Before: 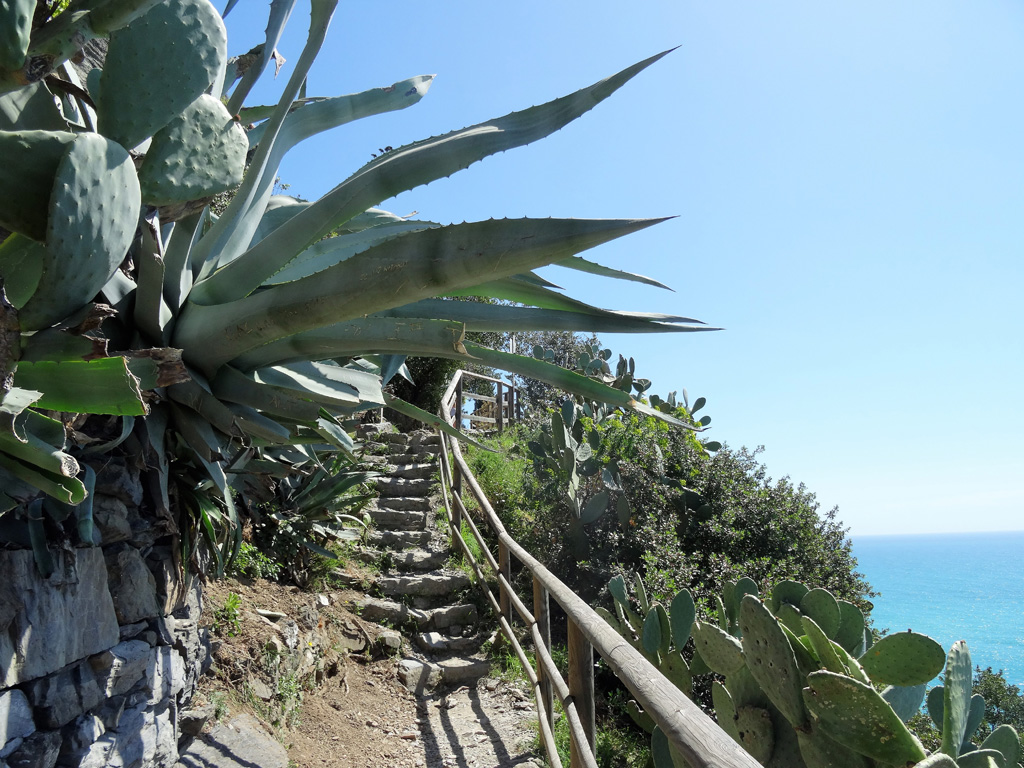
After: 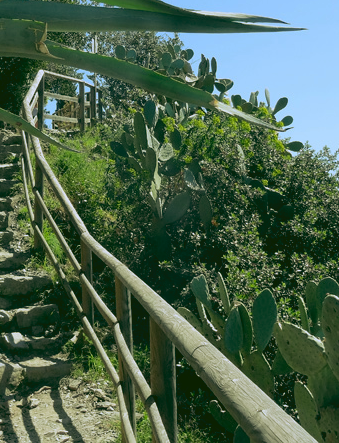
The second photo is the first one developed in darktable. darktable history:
crop: left 40.878%, top 39.176%, right 25.993%, bottom 3.081%
rgb curve: curves: ch0 [(0.123, 0.061) (0.995, 0.887)]; ch1 [(0.06, 0.116) (1, 0.906)]; ch2 [(0, 0) (0.824, 0.69) (1, 1)], mode RGB, independent channels, compensate middle gray true
